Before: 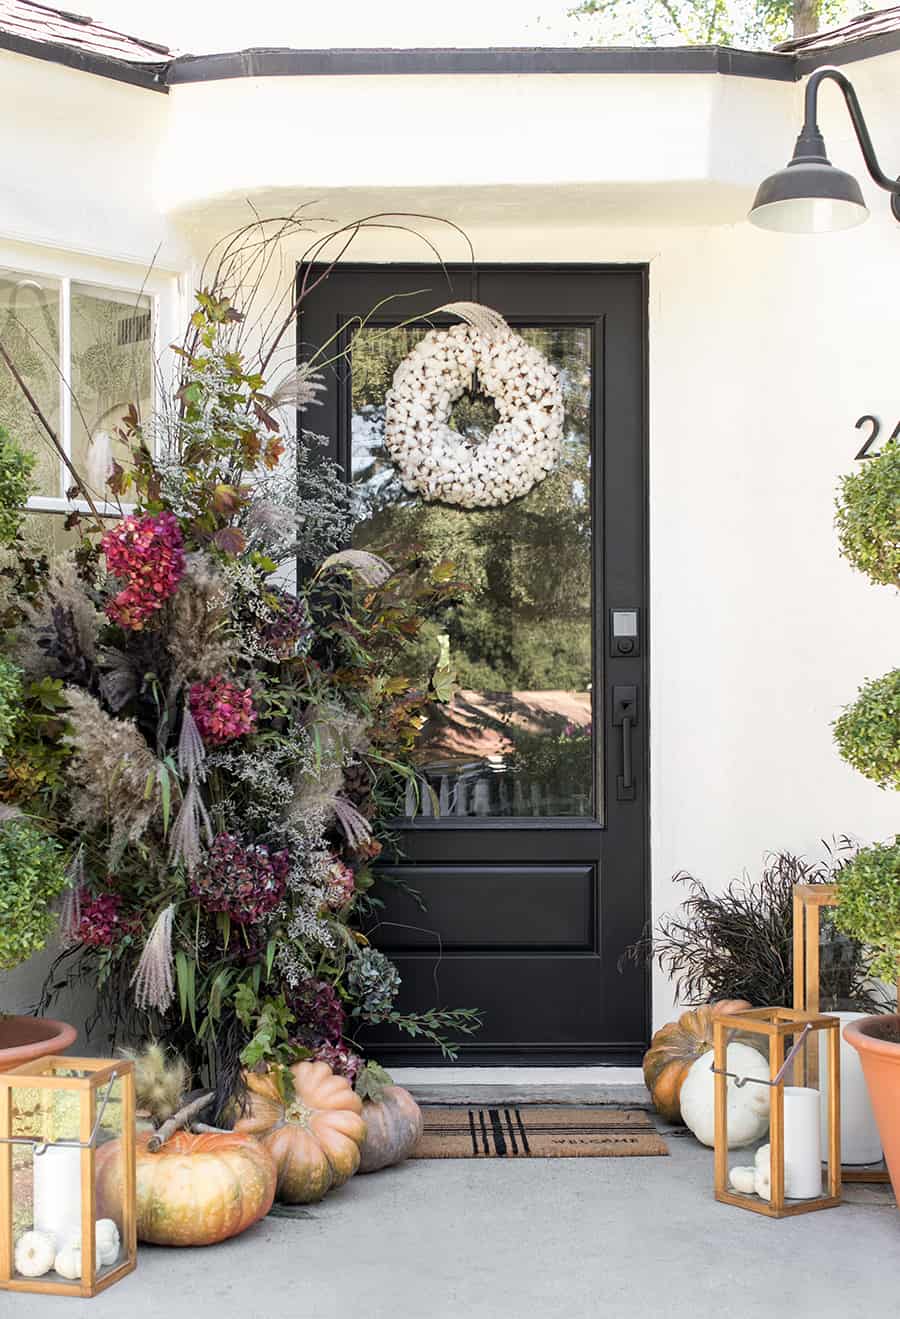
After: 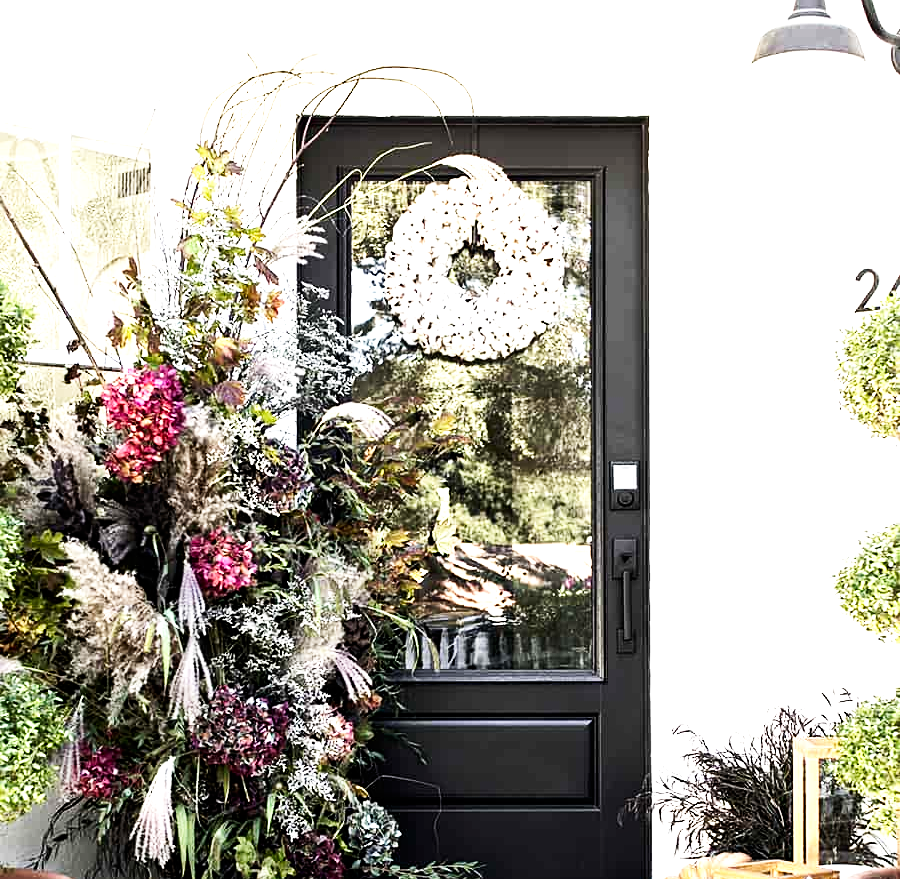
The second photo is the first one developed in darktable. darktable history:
exposure: exposure 0.161 EV, compensate highlight preservation false
base curve: curves: ch0 [(0, 0) (0.005, 0.002) (0.15, 0.3) (0.4, 0.7) (0.75, 0.95) (1, 1)], preserve colors none
shadows and highlights: shadows -10, white point adjustment 1.5, highlights 10
sharpen: amount 0.2
rotate and perspective: crop left 0, crop top 0
crop: top 11.166%, bottom 22.168%
tone equalizer: -8 EV -1.08 EV, -7 EV -1.01 EV, -6 EV -0.867 EV, -5 EV -0.578 EV, -3 EV 0.578 EV, -2 EV 0.867 EV, -1 EV 1.01 EV, +0 EV 1.08 EV, edges refinement/feathering 500, mask exposure compensation -1.57 EV, preserve details no
